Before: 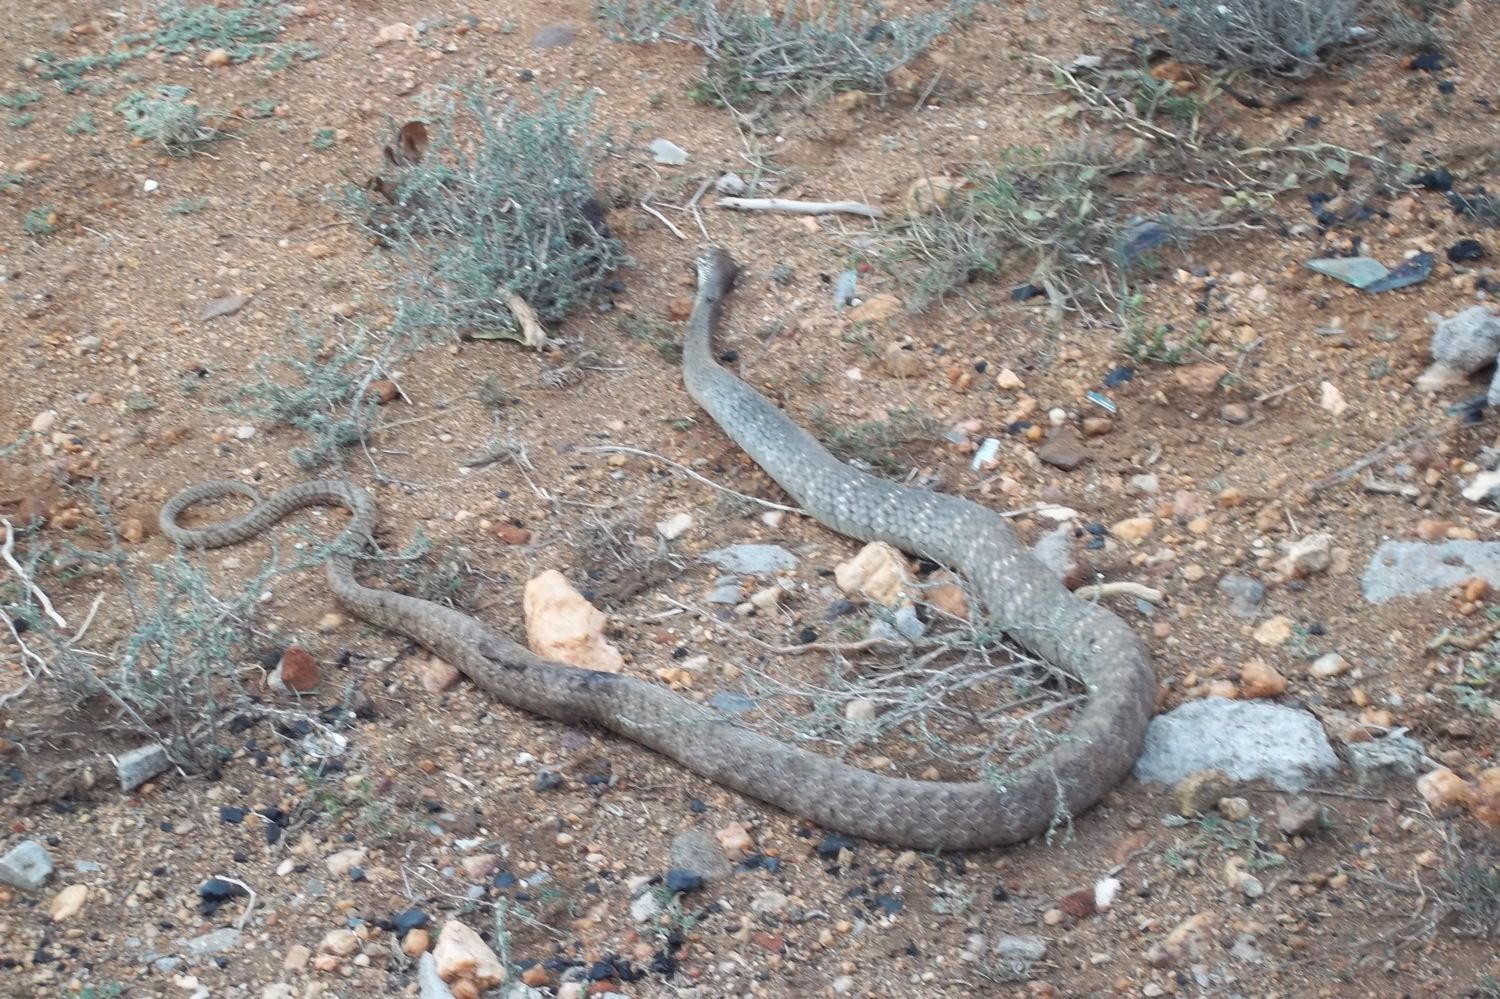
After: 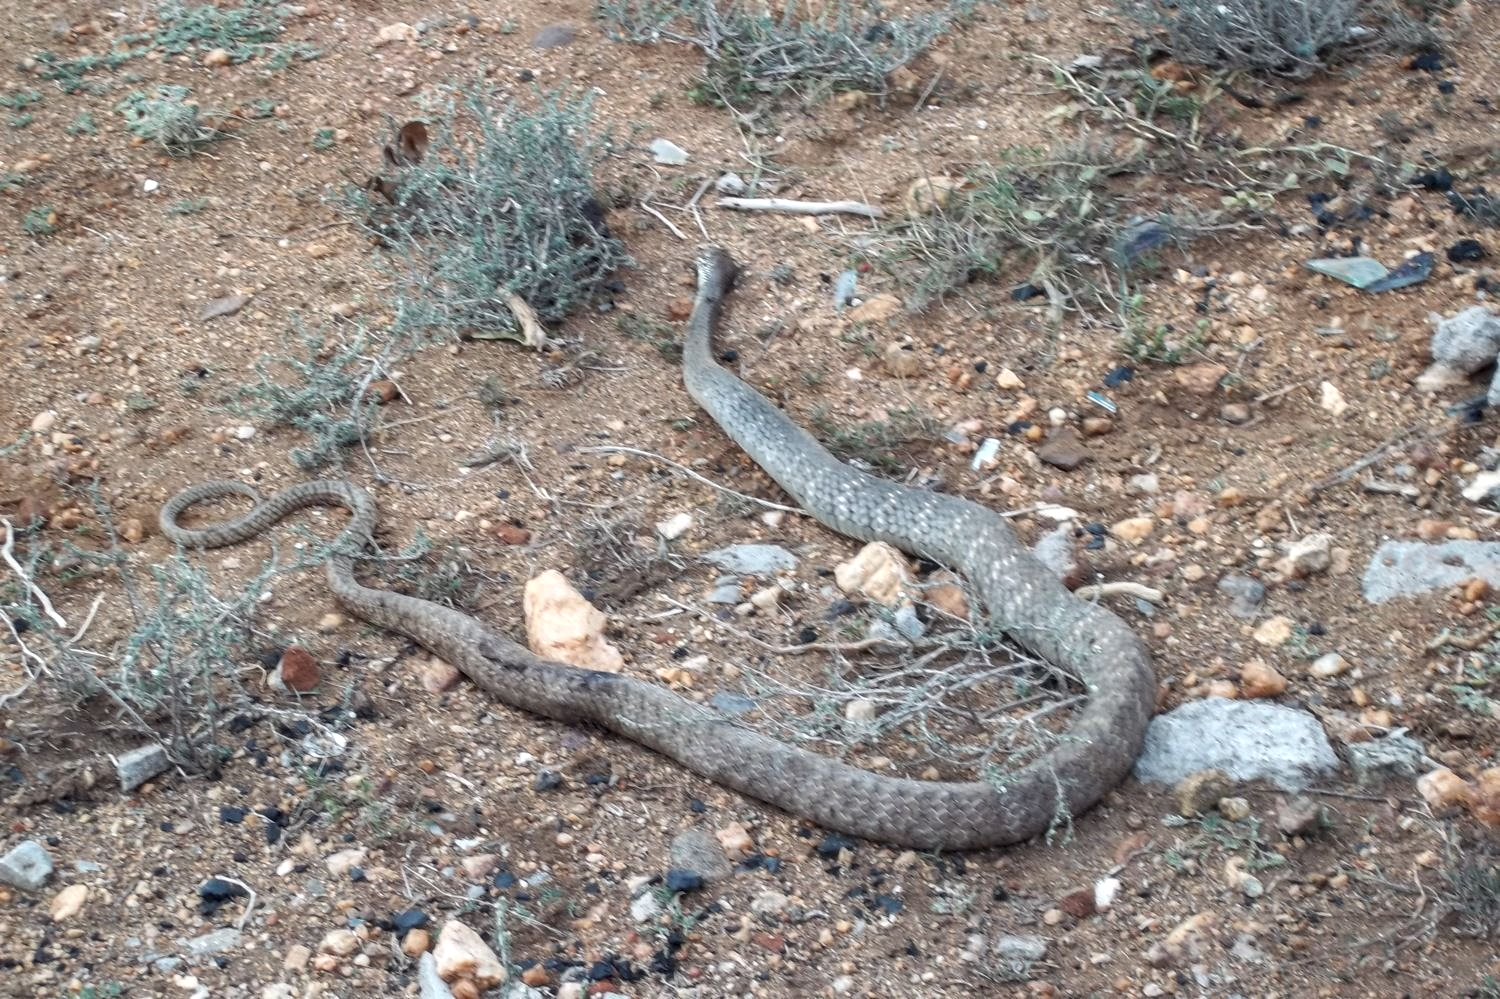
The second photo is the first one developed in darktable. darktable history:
shadows and highlights: low approximation 0.01, soften with gaussian
local contrast: highlights 40%, shadows 60%, detail 136%, midtone range 0.514
